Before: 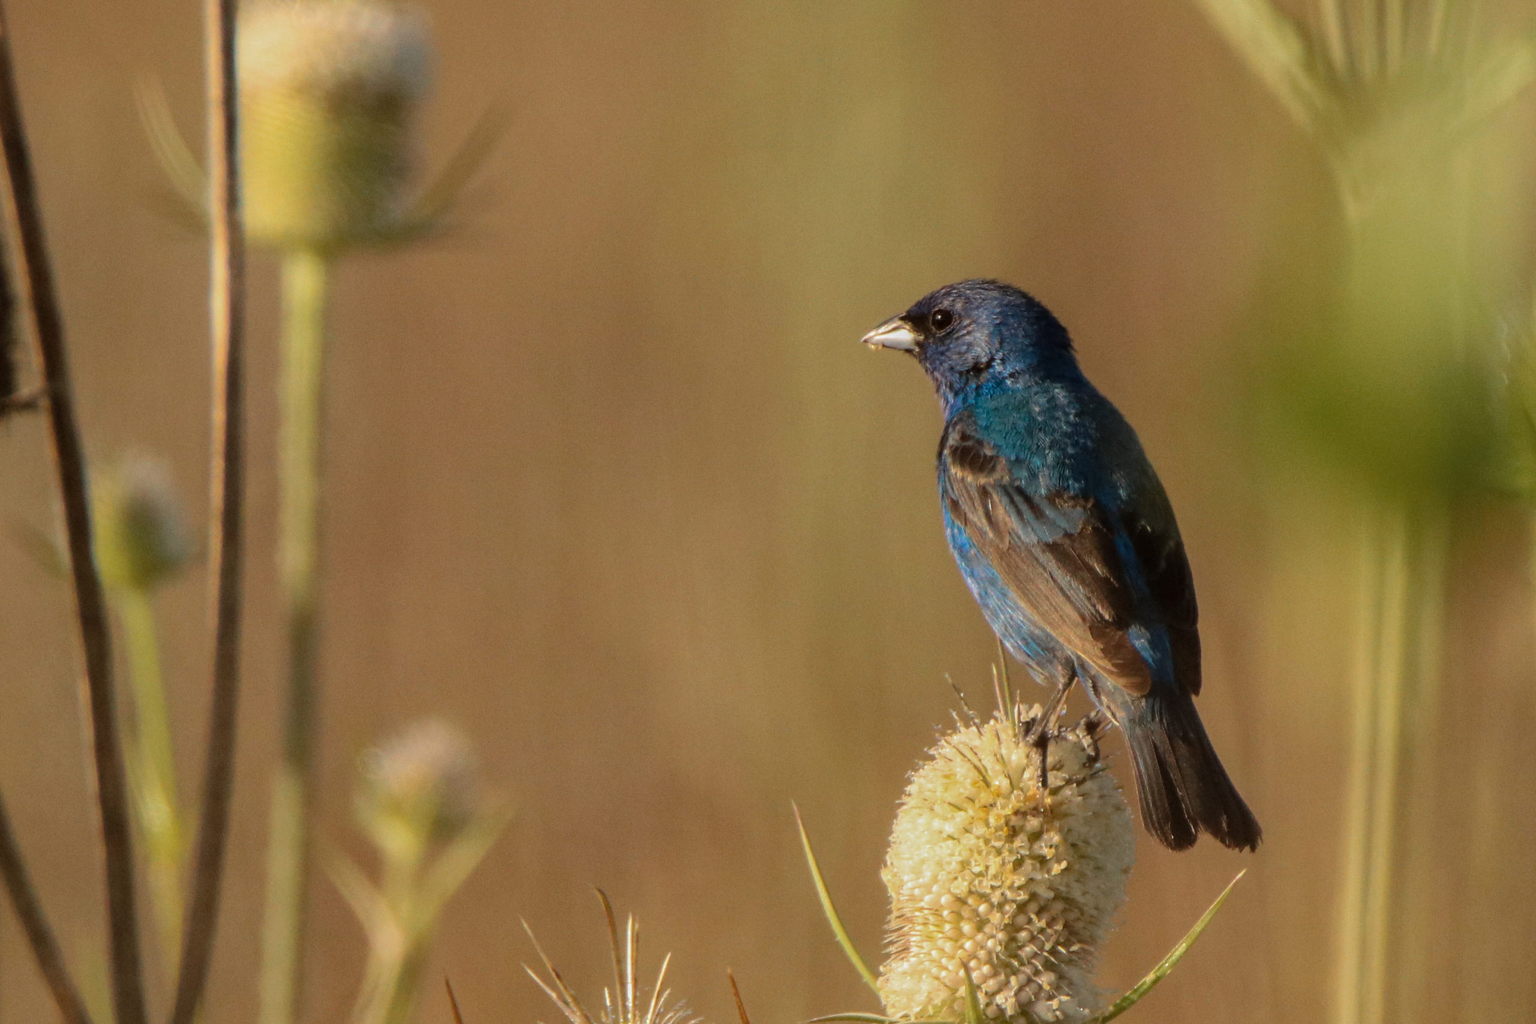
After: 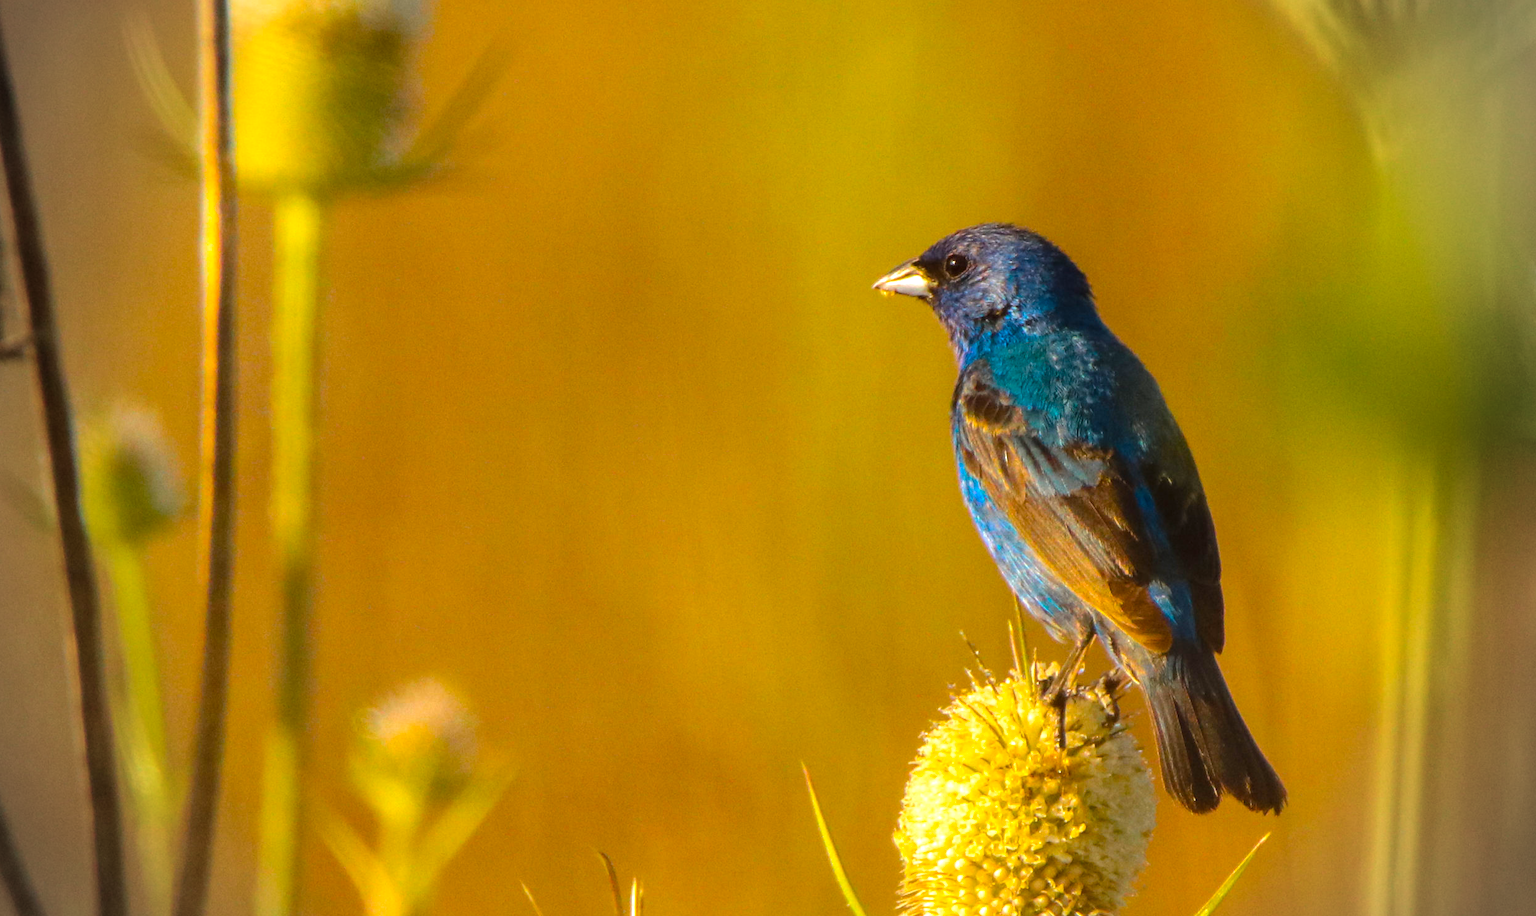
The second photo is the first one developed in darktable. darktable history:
color balance rgb: perceptual saturation grading › global saturation 76.059%, perceptual saturation grading › shadows -30.414%, perceptual brilliance grading › global brilliance 4.487%, global vibrance 20%
crop: left 1.049%, top 6.16%, right 1.658%, bottom 7.192%
exposure: black level correction -0.002, exposure 0.546 EV, compensate highlight preservation false
vignetting: fall-off radius 31.41%, unbound false
